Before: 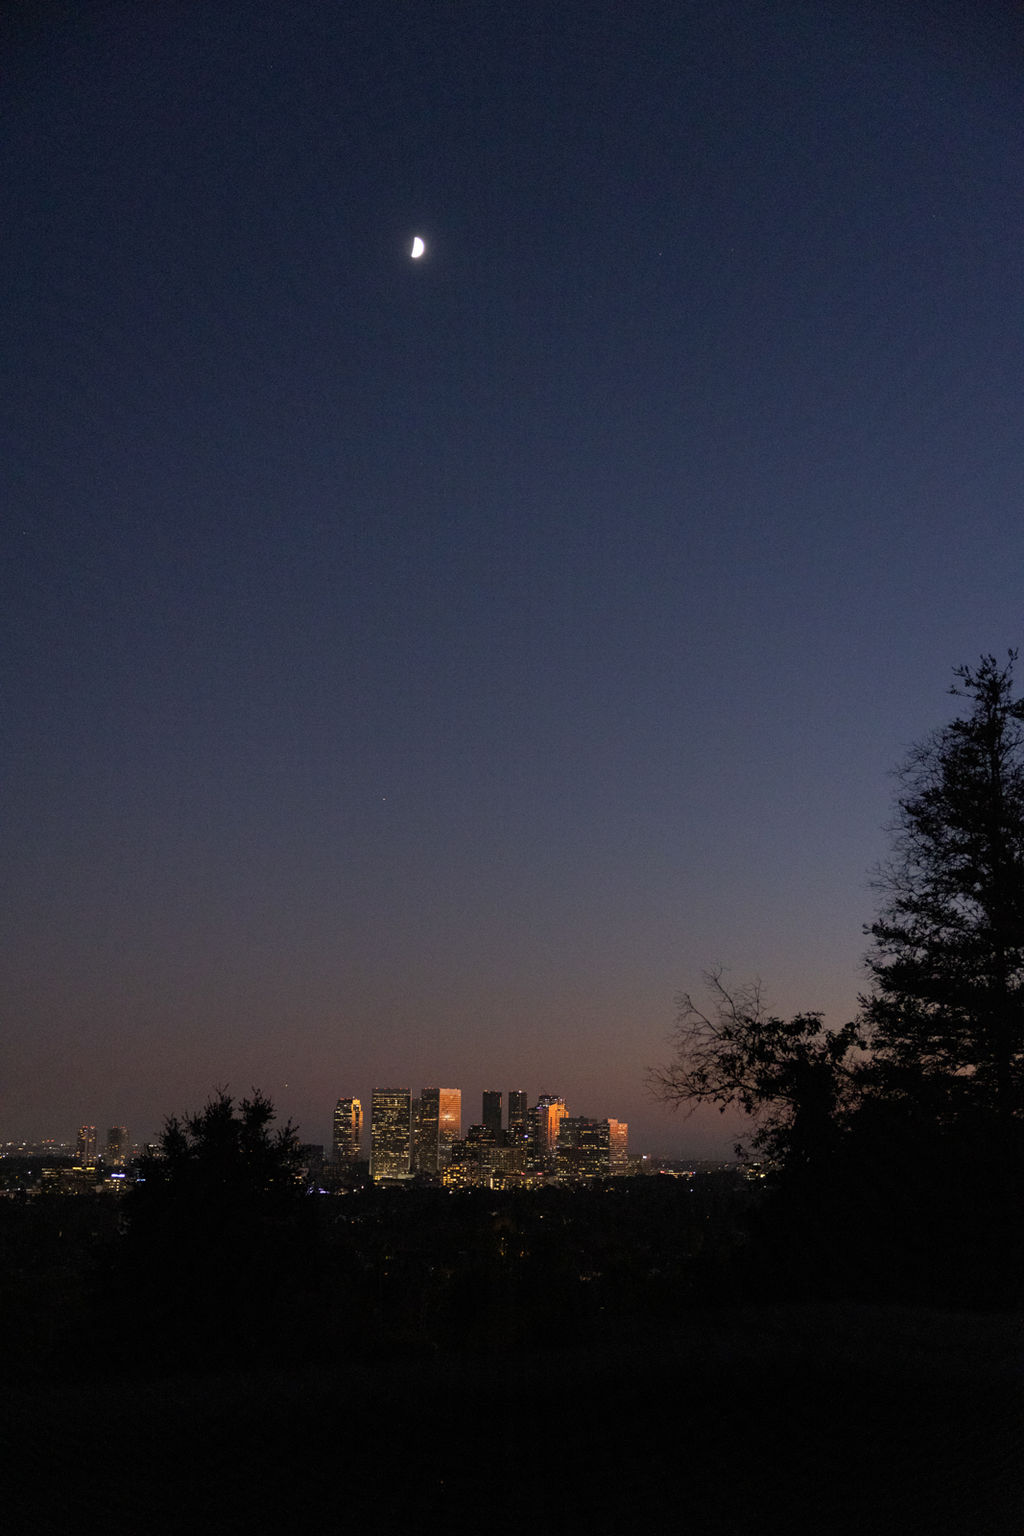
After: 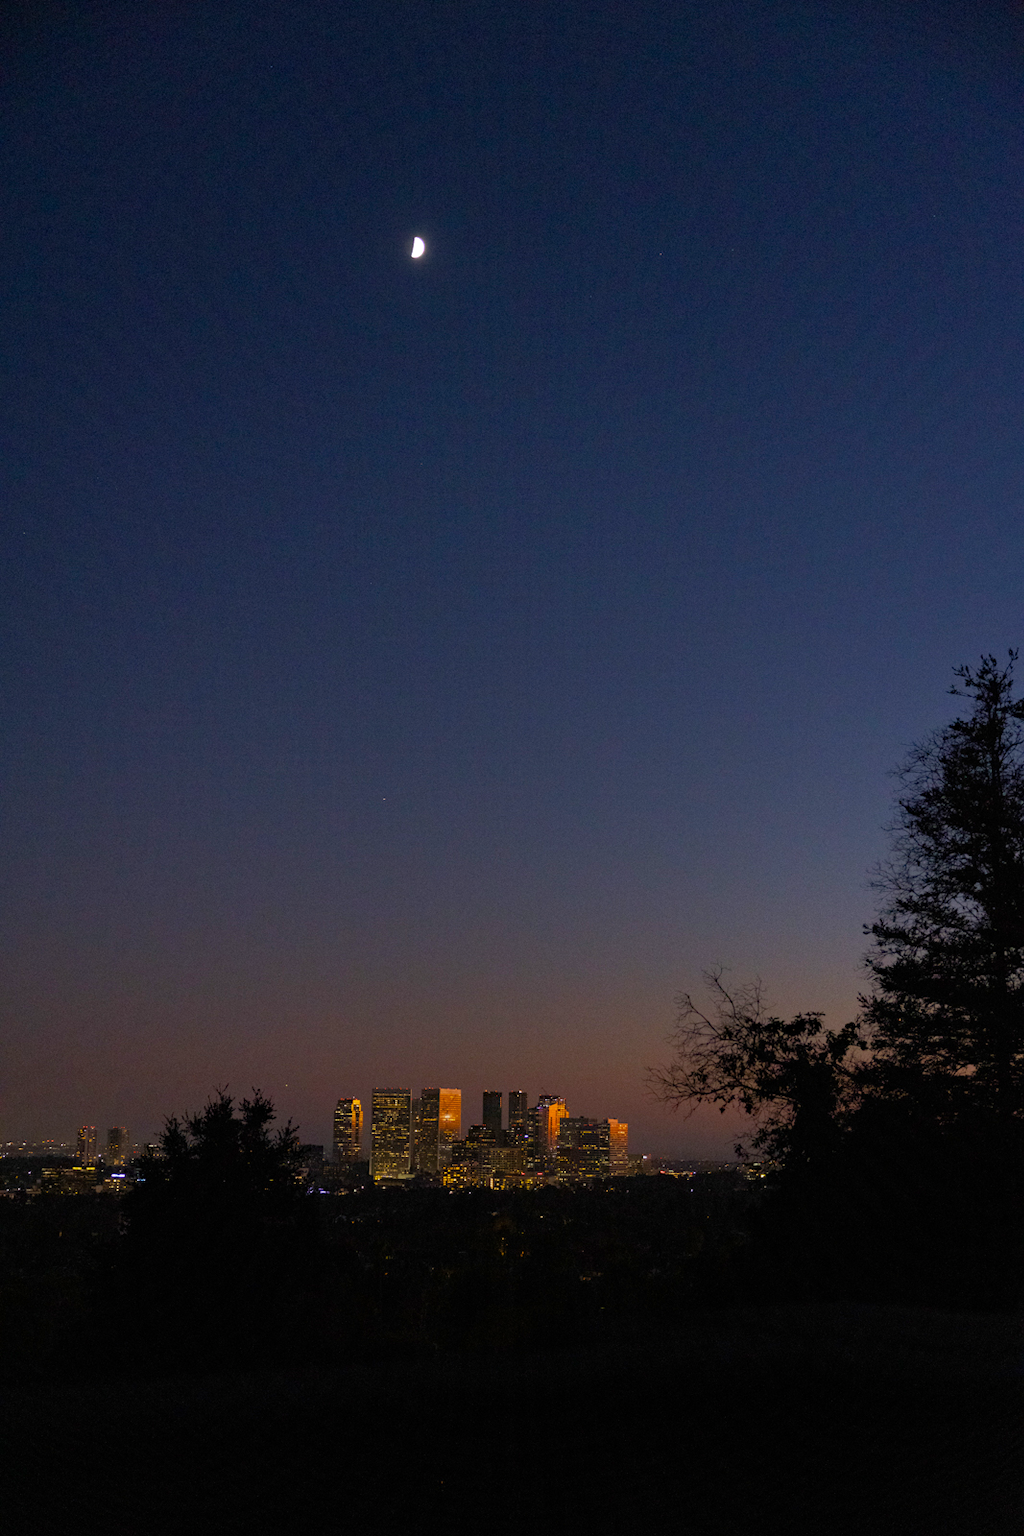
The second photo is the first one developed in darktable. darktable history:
color balance rgb: perceptual saturation grading › global saturation 30%, global vibrance 20%
tone equalizer: -8 EV -0.001 EV, -7 EV 0.001 EV, -6 EV -0.002 EV, -5 EV -0.003 EV, -4 EV -0.062 EV, -3 EV -0.222 EV, -2 EV -0.267 EV, -1 EV 0.105 EV, +0 EV 0.303 EV
haze removal: compatibility mode true, adaptive false
